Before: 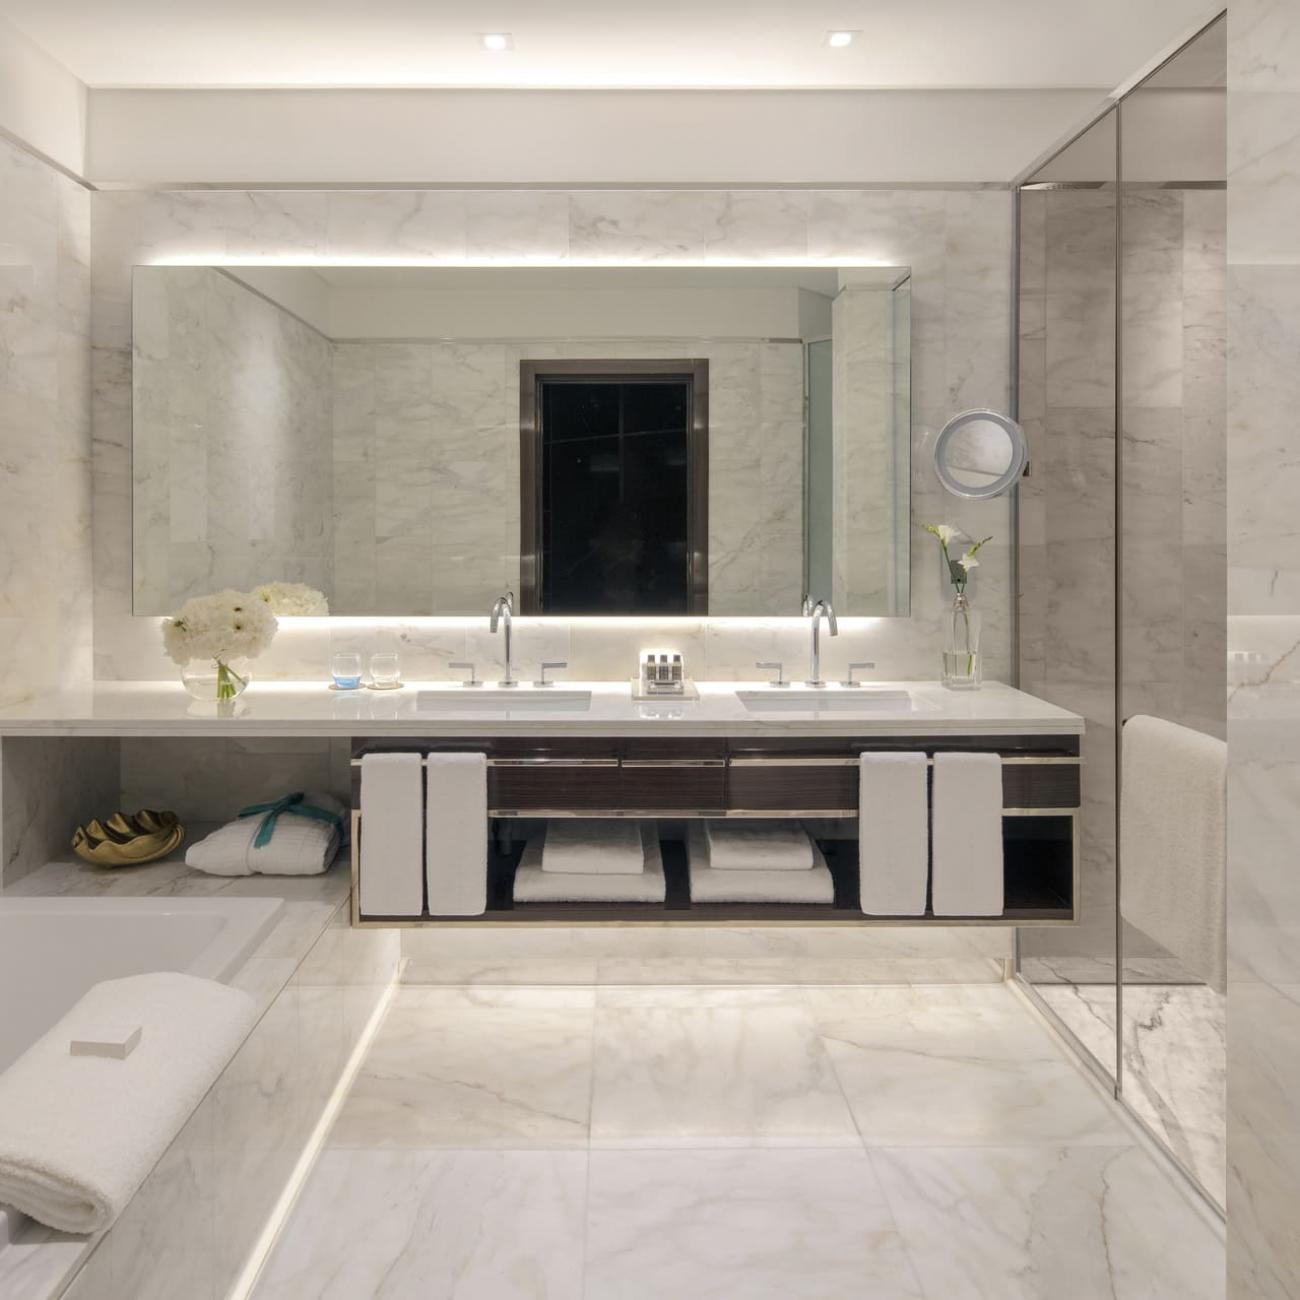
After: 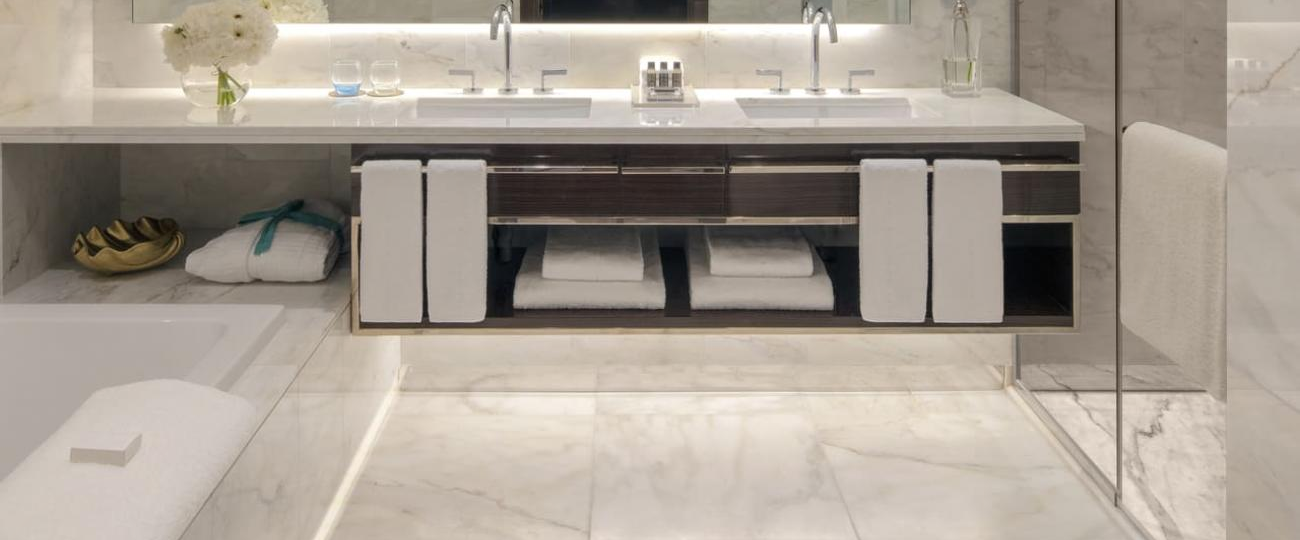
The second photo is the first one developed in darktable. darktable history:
tone equalizer: on, module defaults
crop: top 45.624%, bottom 12.246%
